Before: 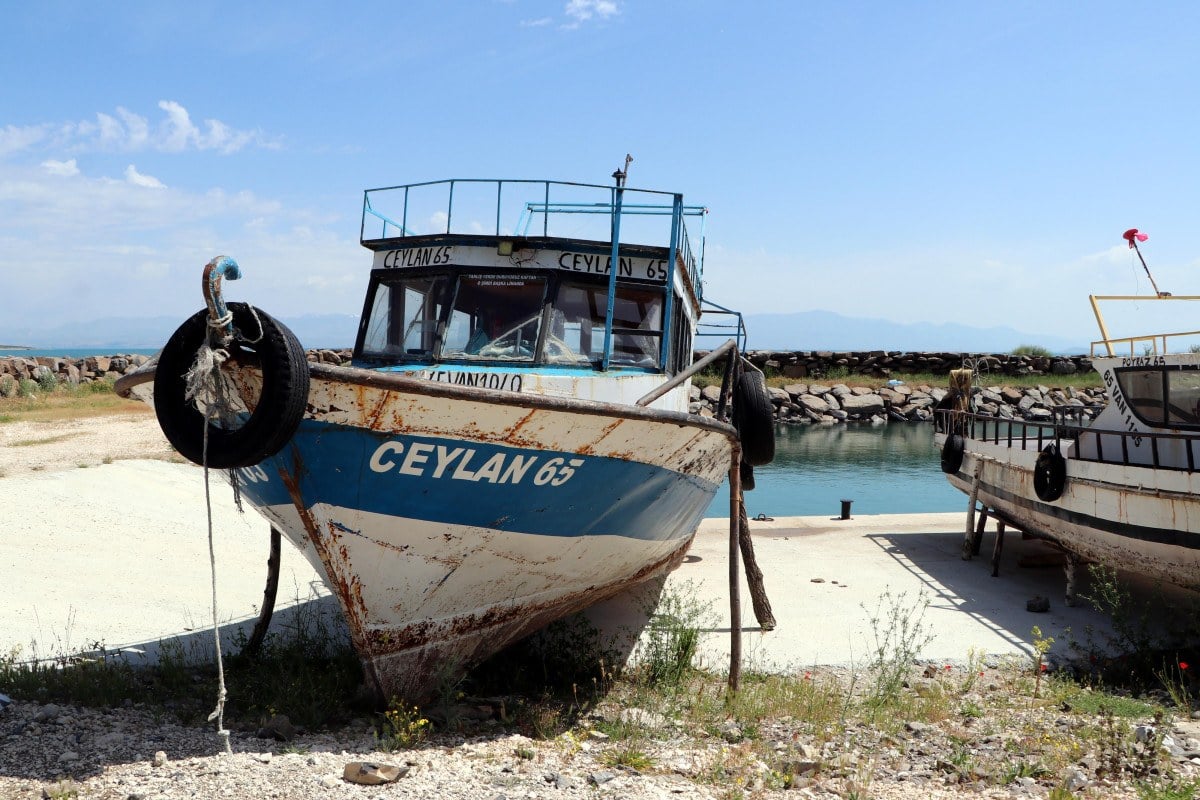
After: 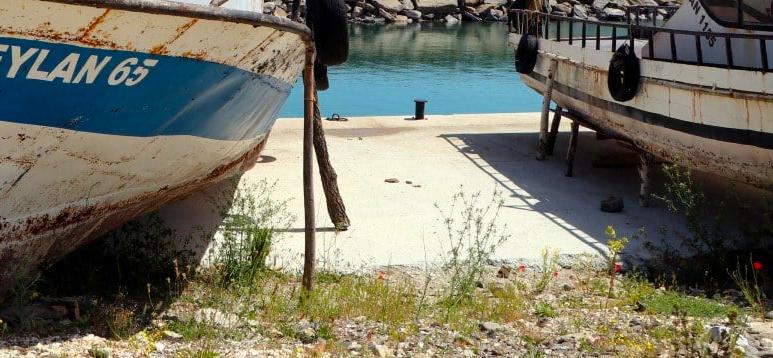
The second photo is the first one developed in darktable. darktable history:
color balance rgb: perceptual saturation grading › global saturation 25%, global vibrance 20%
crop and rotate: left 35.509%, top 50.238%, bottom 4.934%
